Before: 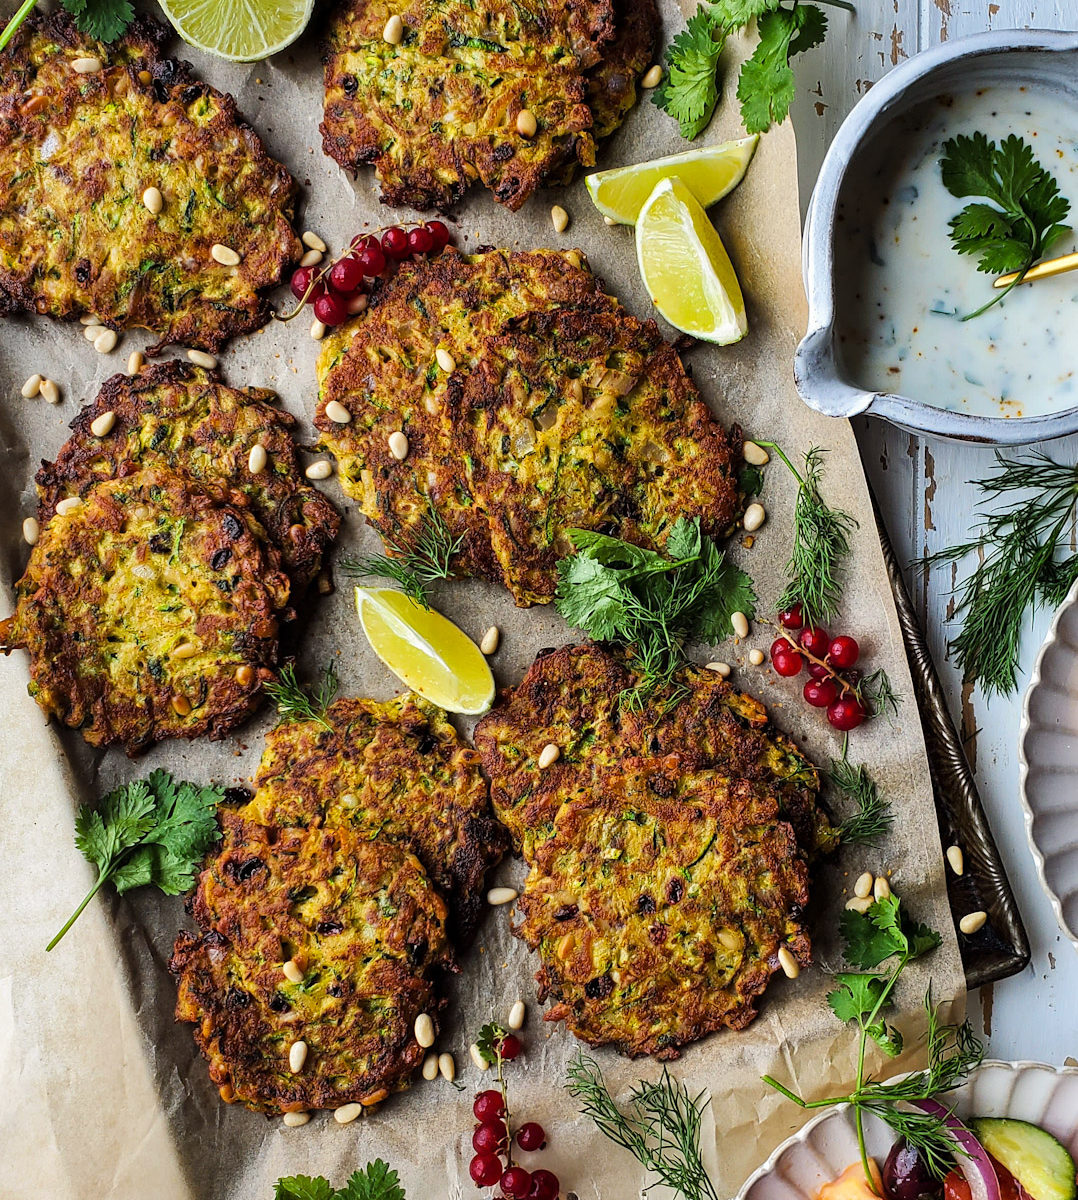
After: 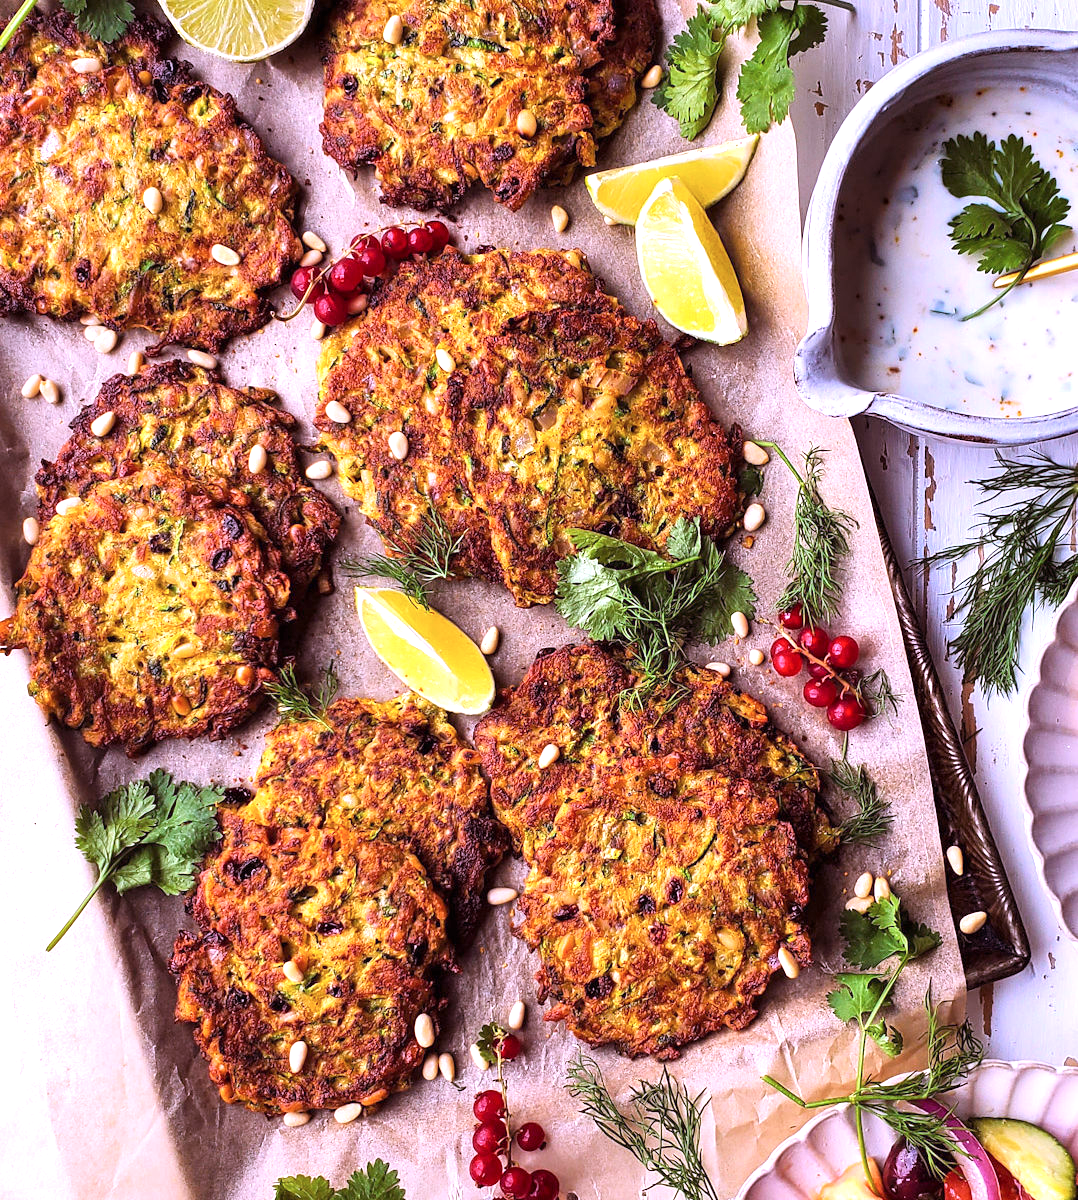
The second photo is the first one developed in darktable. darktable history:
rgb levels: mode RGB, independent channels, levels [[0, 0.474, 1], [0, 0.5, 1], [0, 0.5, 1]]
color calibration: x 0.37, y 0.382, temperature 4313.32 K
white balance: red 1.188, blue 1.11
exposure: black level correction 0, exposure 0.5 EV, compensate highlight preservation false
